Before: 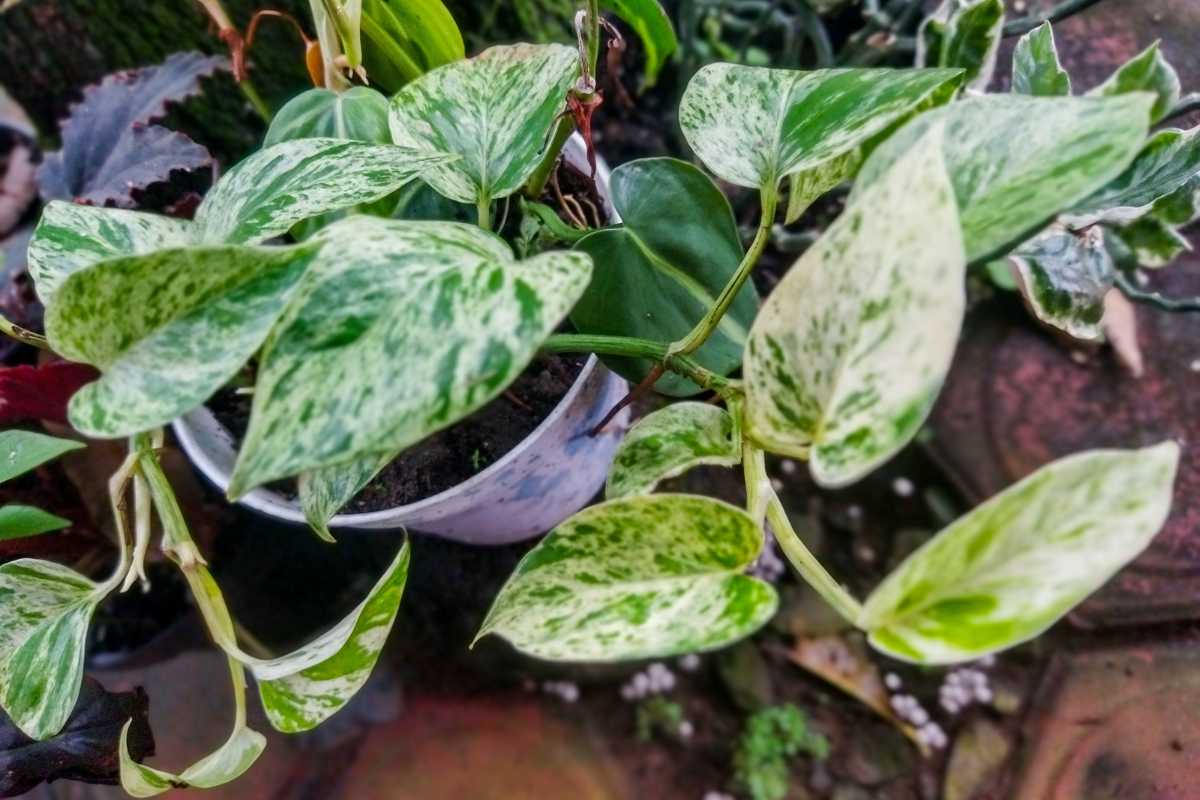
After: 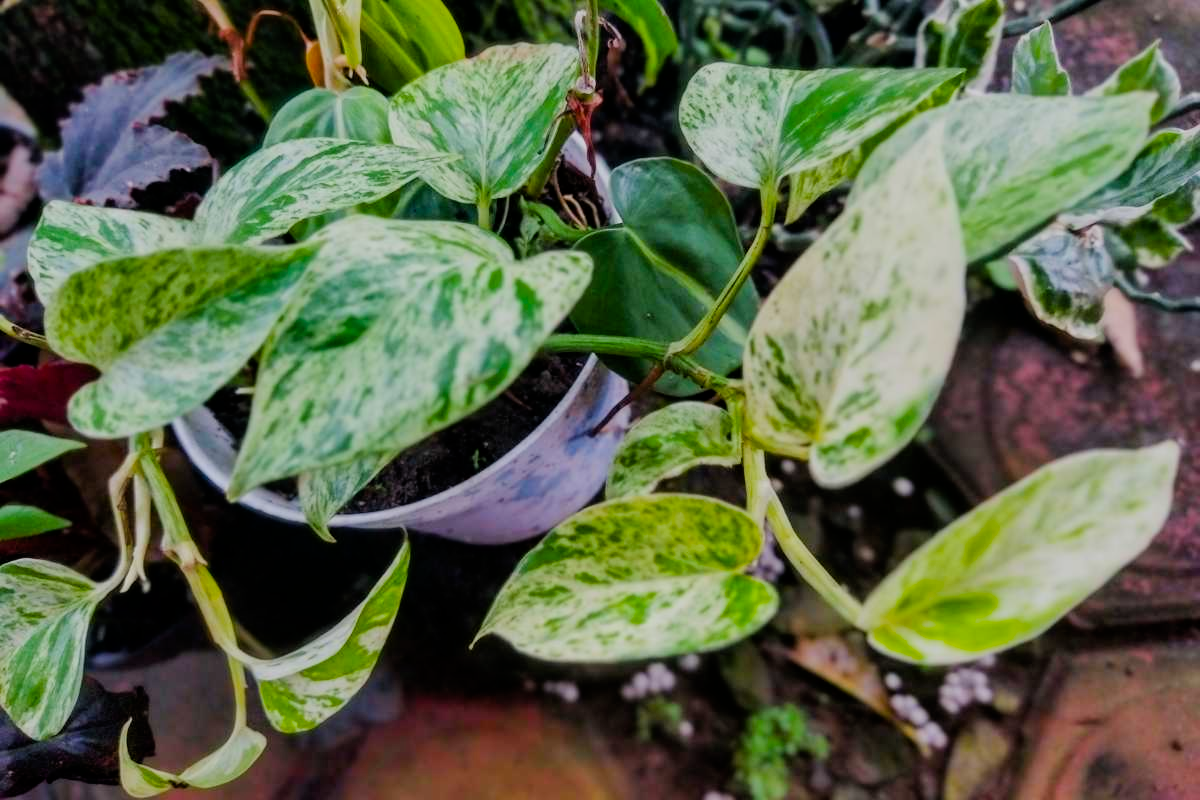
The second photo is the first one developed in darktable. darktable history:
filmic rgb: black relative exposure -7.65 EV, white relative exposure 4.56 EV, hardness 3.61
color balance rgb: linear chroma grading › global chroma 18.477%, perceptual saturation grading › global saturation 2.936%
